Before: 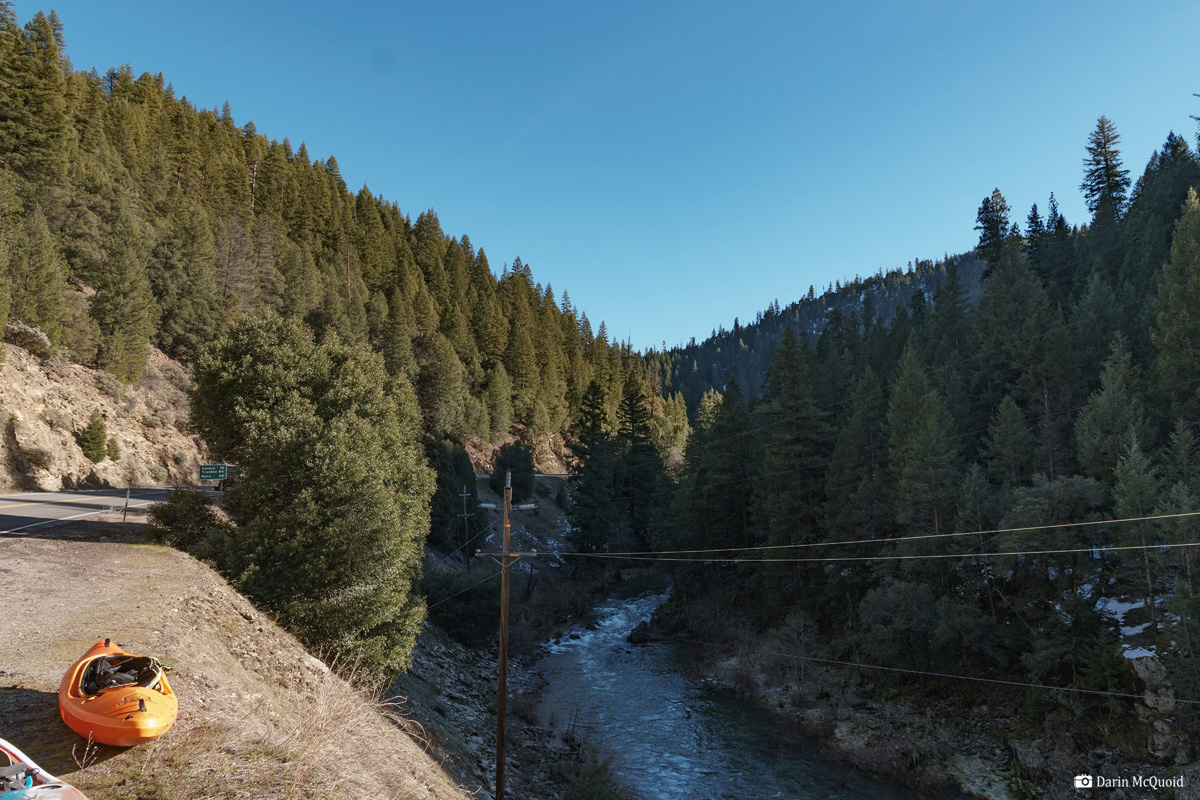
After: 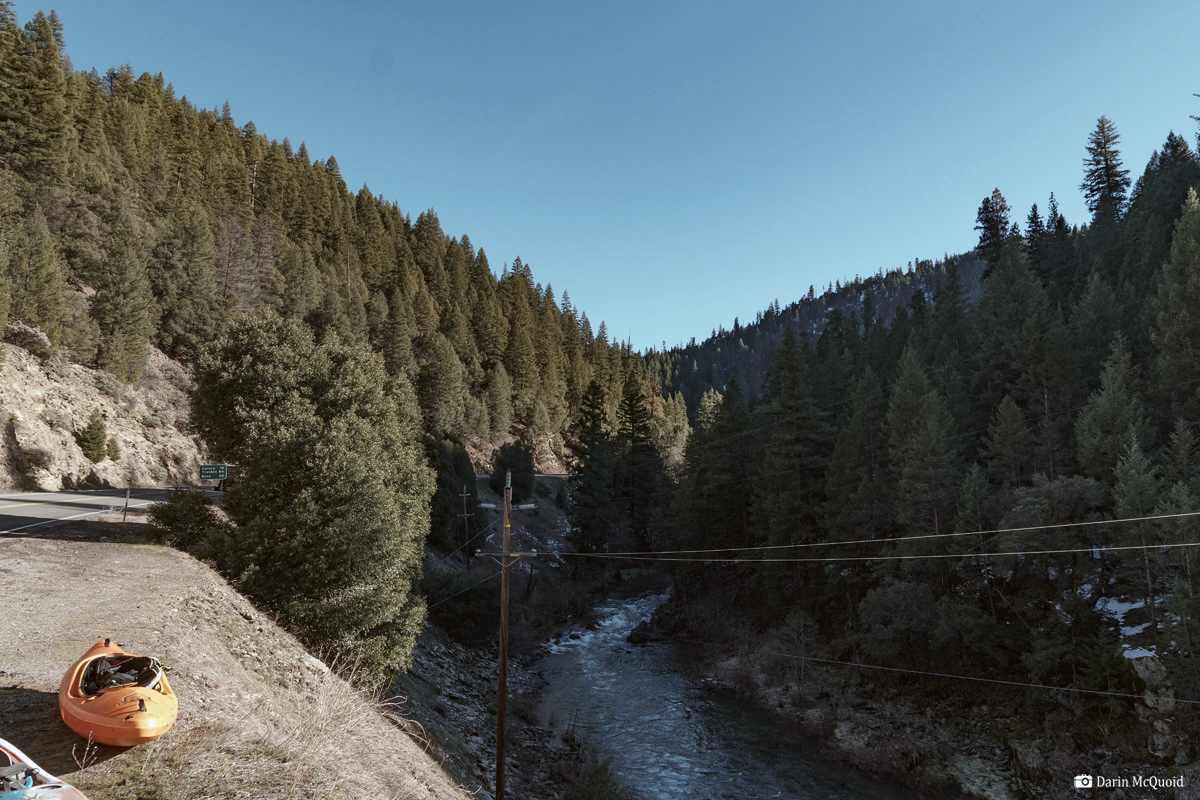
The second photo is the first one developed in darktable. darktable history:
color correction: highlights a* -2.94, highlights b* -2.51, shadows a* 1.95, shadows b* 2.67
contrast brightness saturation: contrast 0.095, saturation -0.297
